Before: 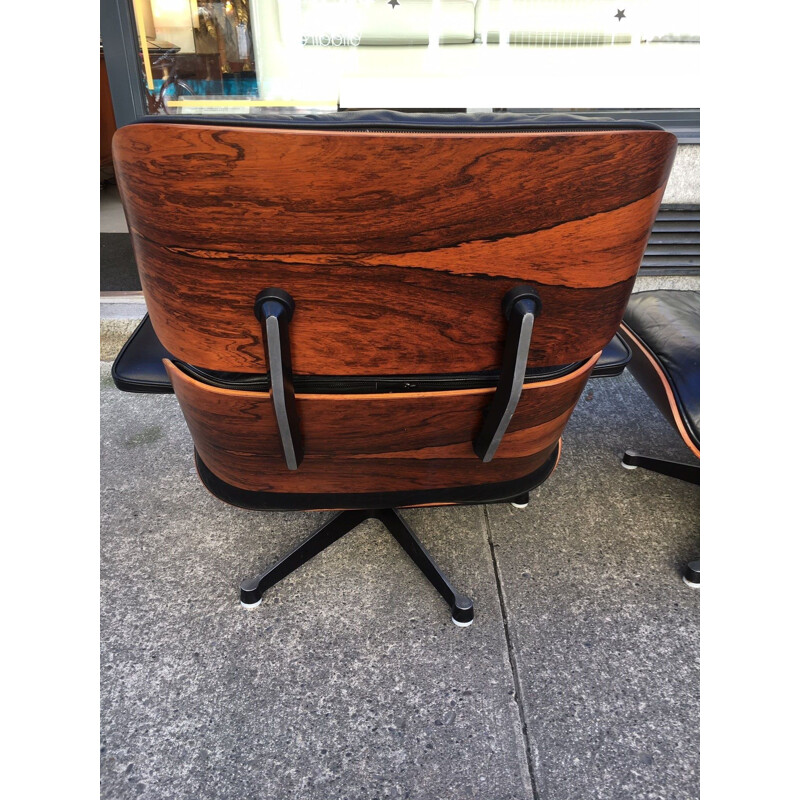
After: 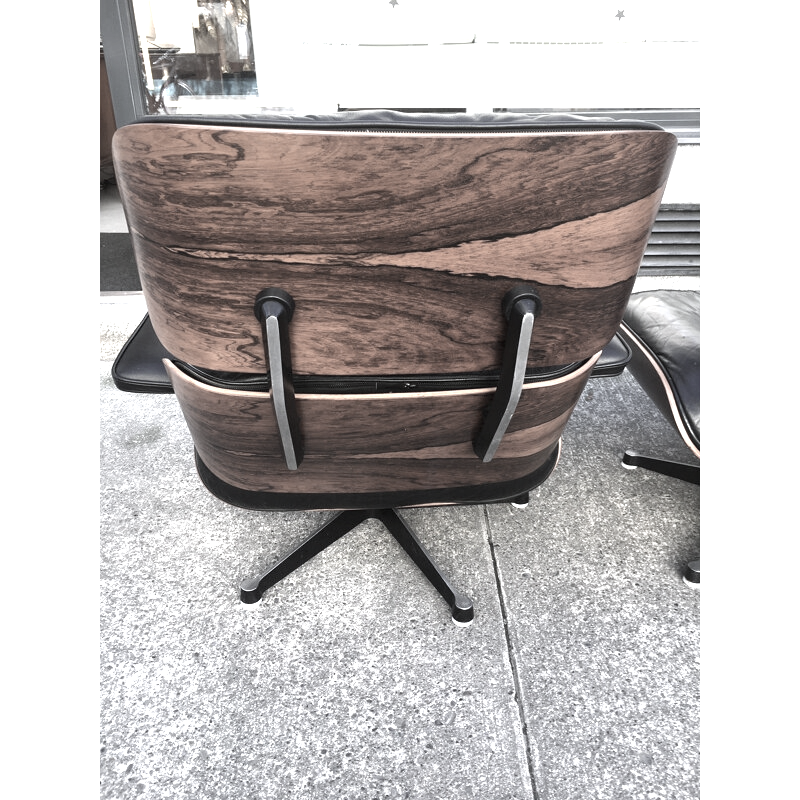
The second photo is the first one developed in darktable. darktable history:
exposure: black level correction 0, exposure 1.45 EV, compensate exposure bias true, compensate highlight preservation false
color correction: saturation 0.2
white balance: red 0.967, blue 1.049
